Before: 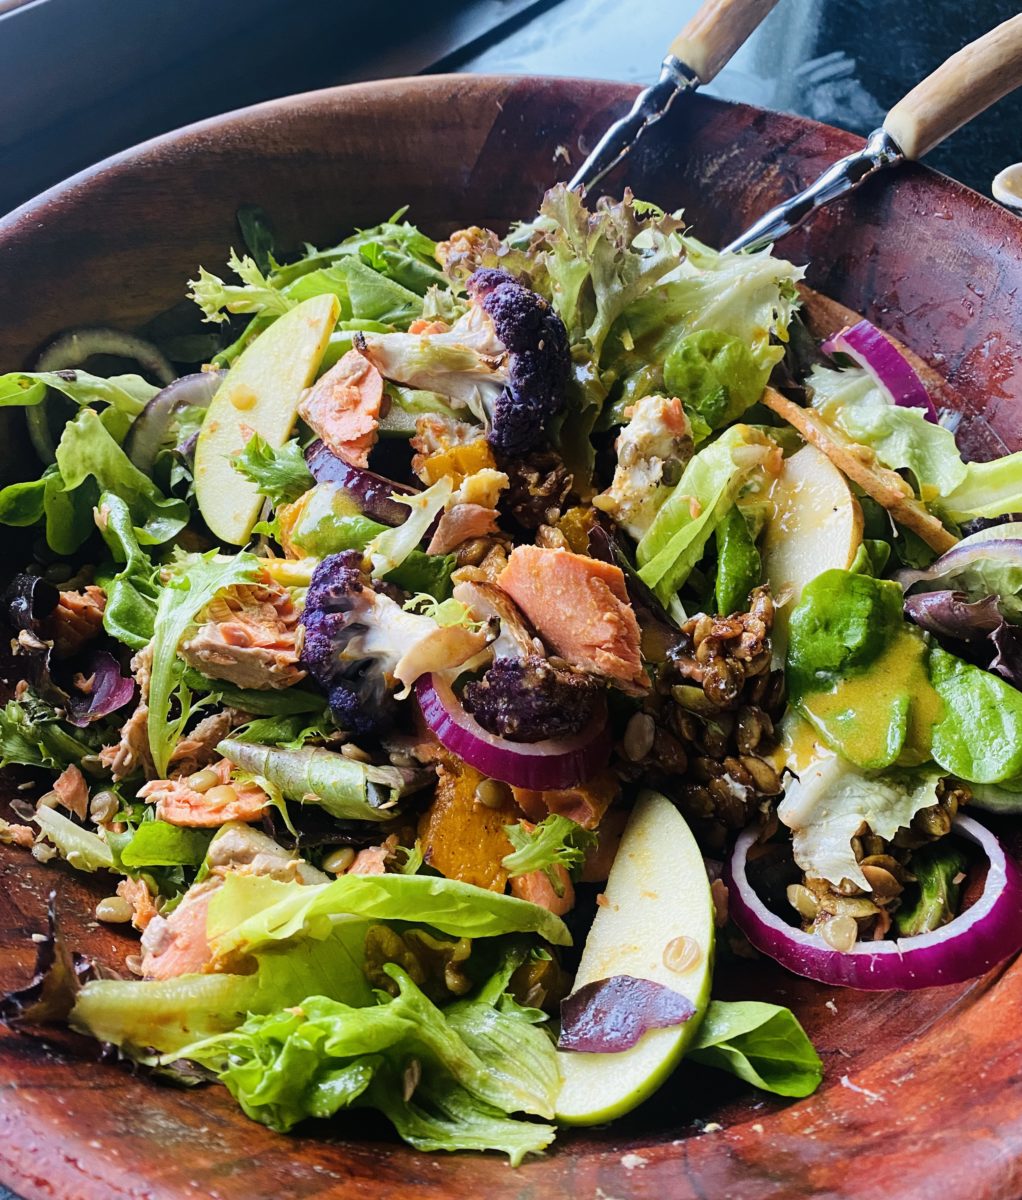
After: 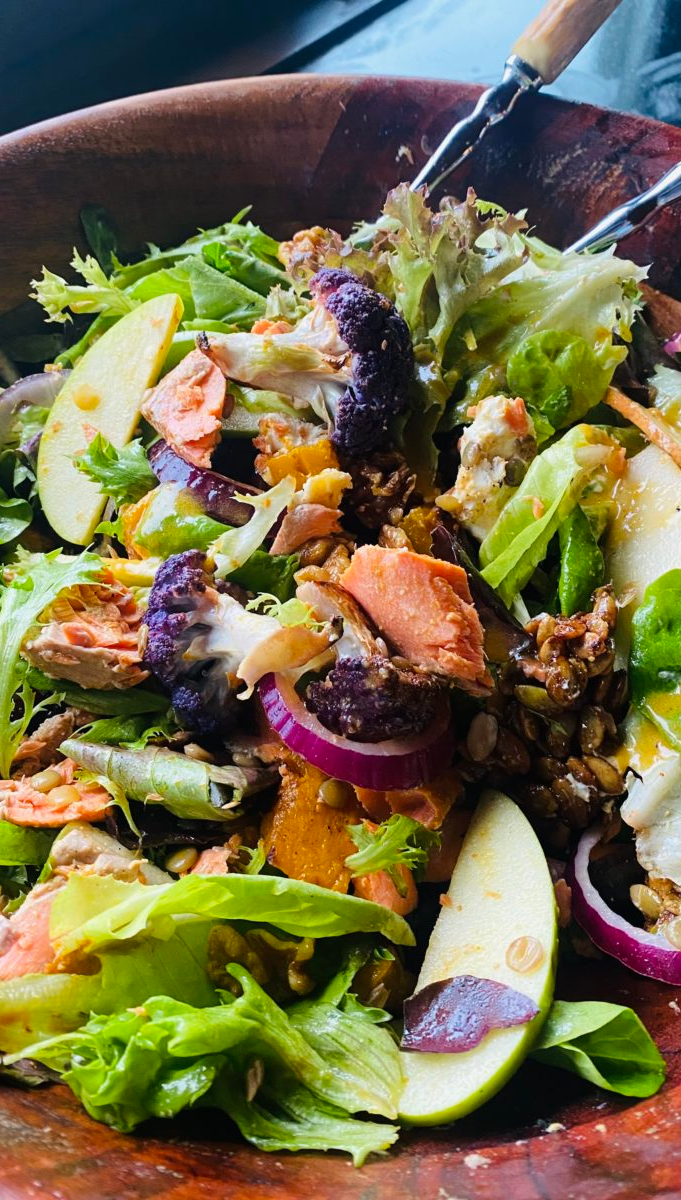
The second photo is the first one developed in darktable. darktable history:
crop: left 15.4%, right 17.746%
